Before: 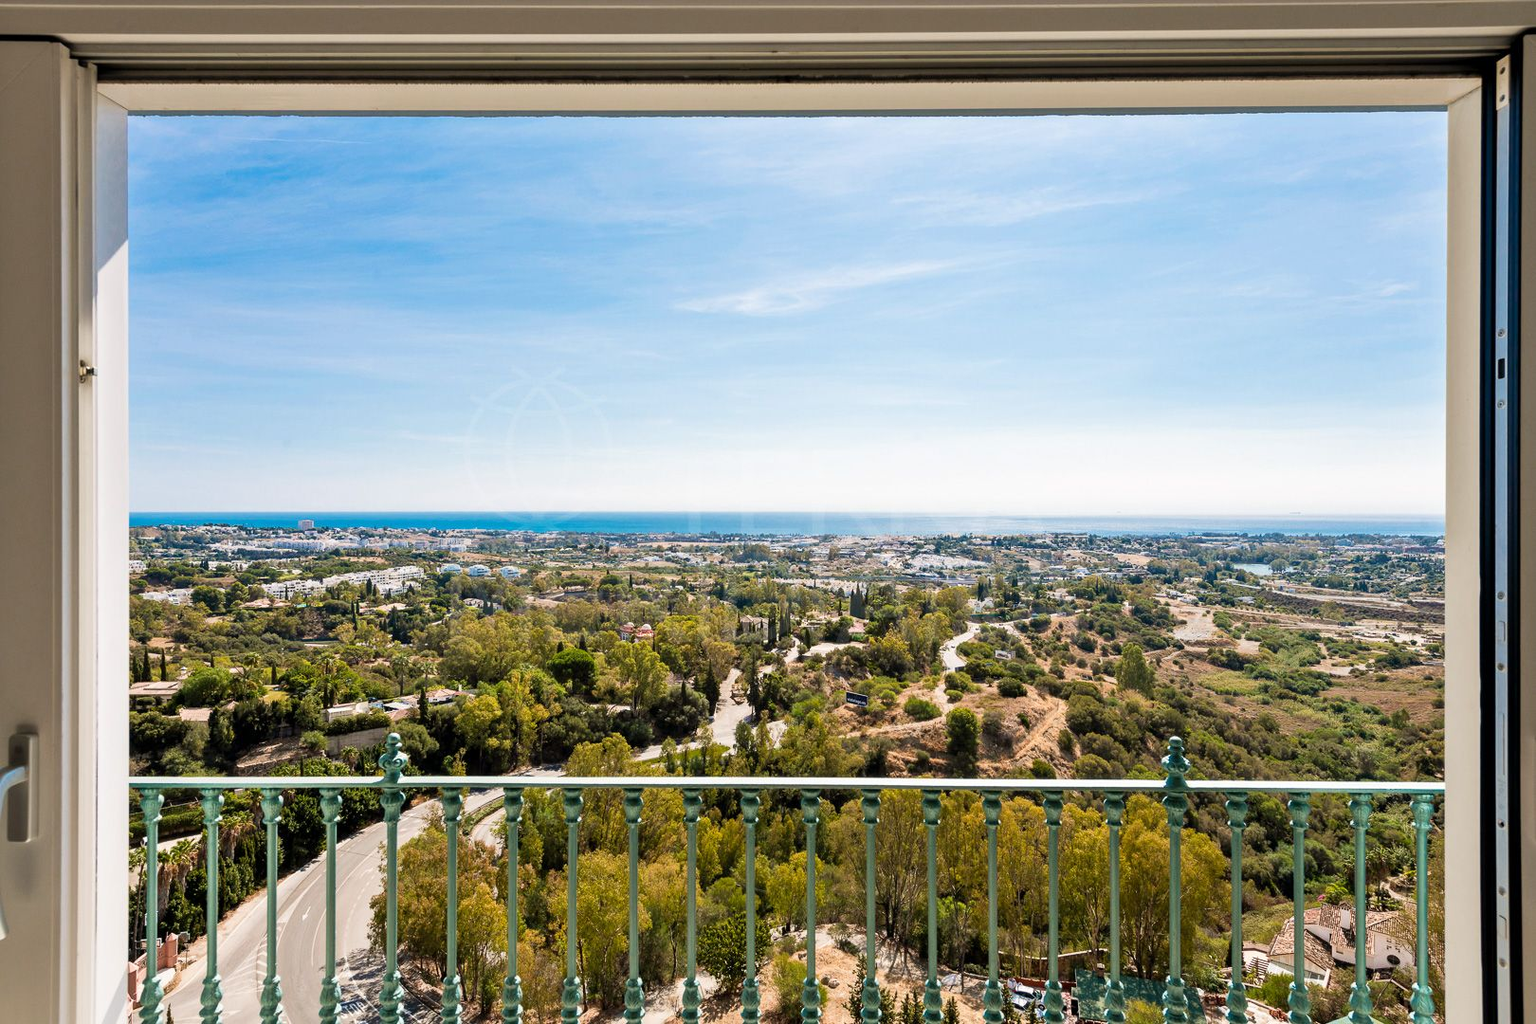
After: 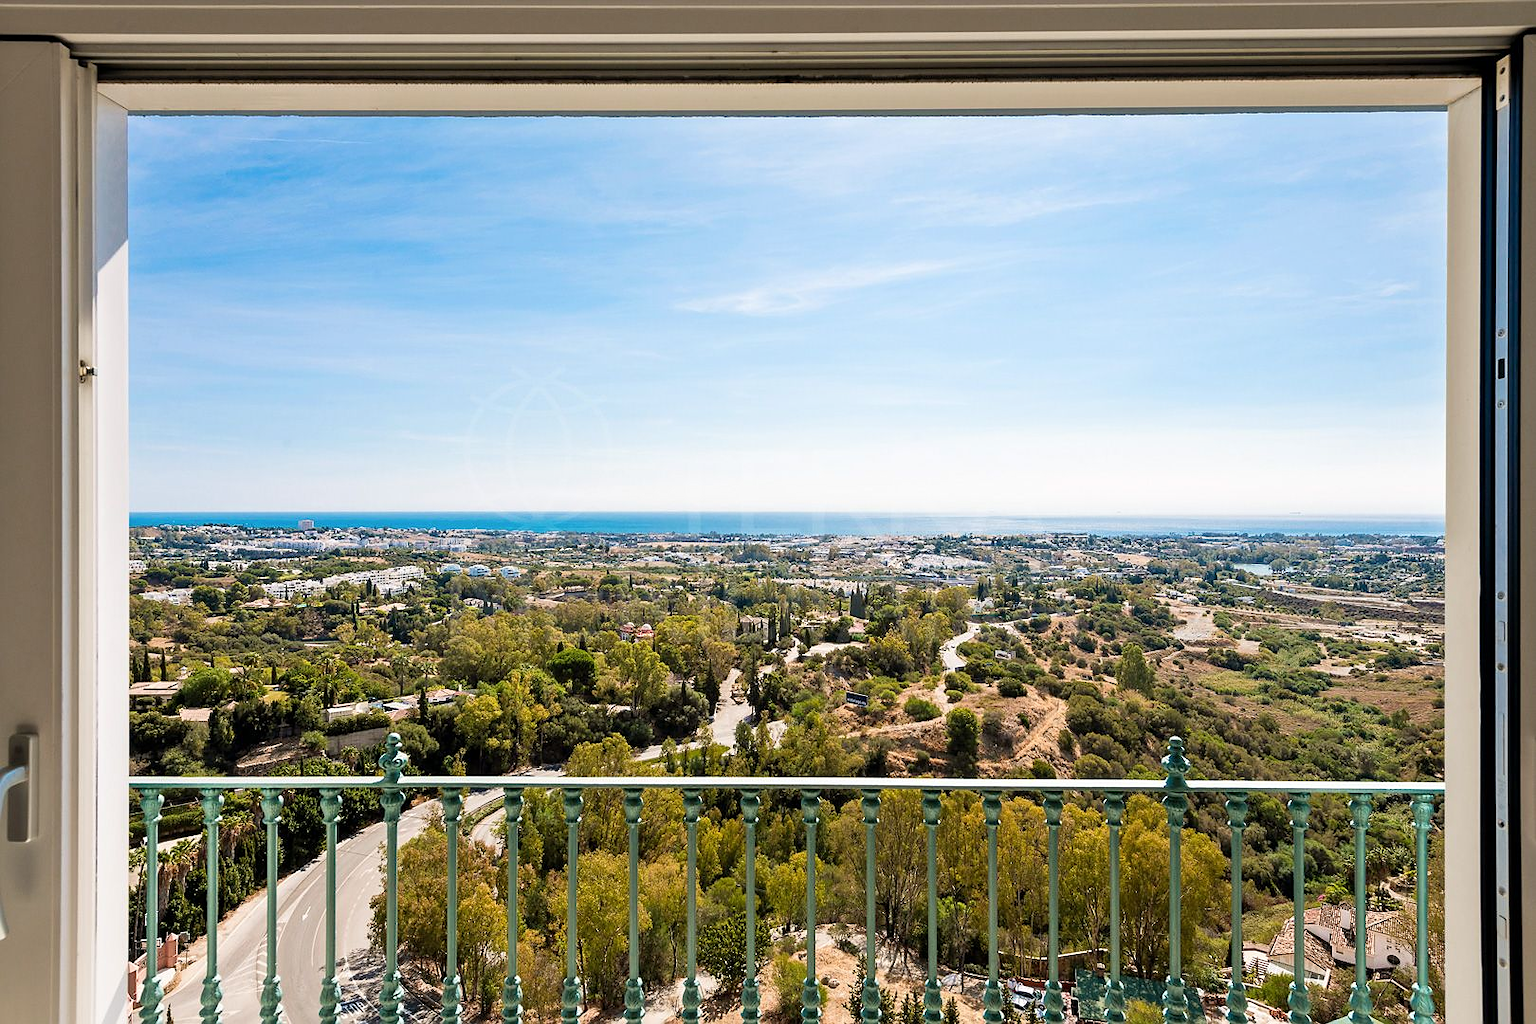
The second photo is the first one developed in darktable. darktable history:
sharpen: radius 0.971, amount 0.605
shadows and highlights: radius 93.83, shadows -15.27, white point adjustment 0.171, highlights 31.63, compress 48.43%, soften with gaussian
